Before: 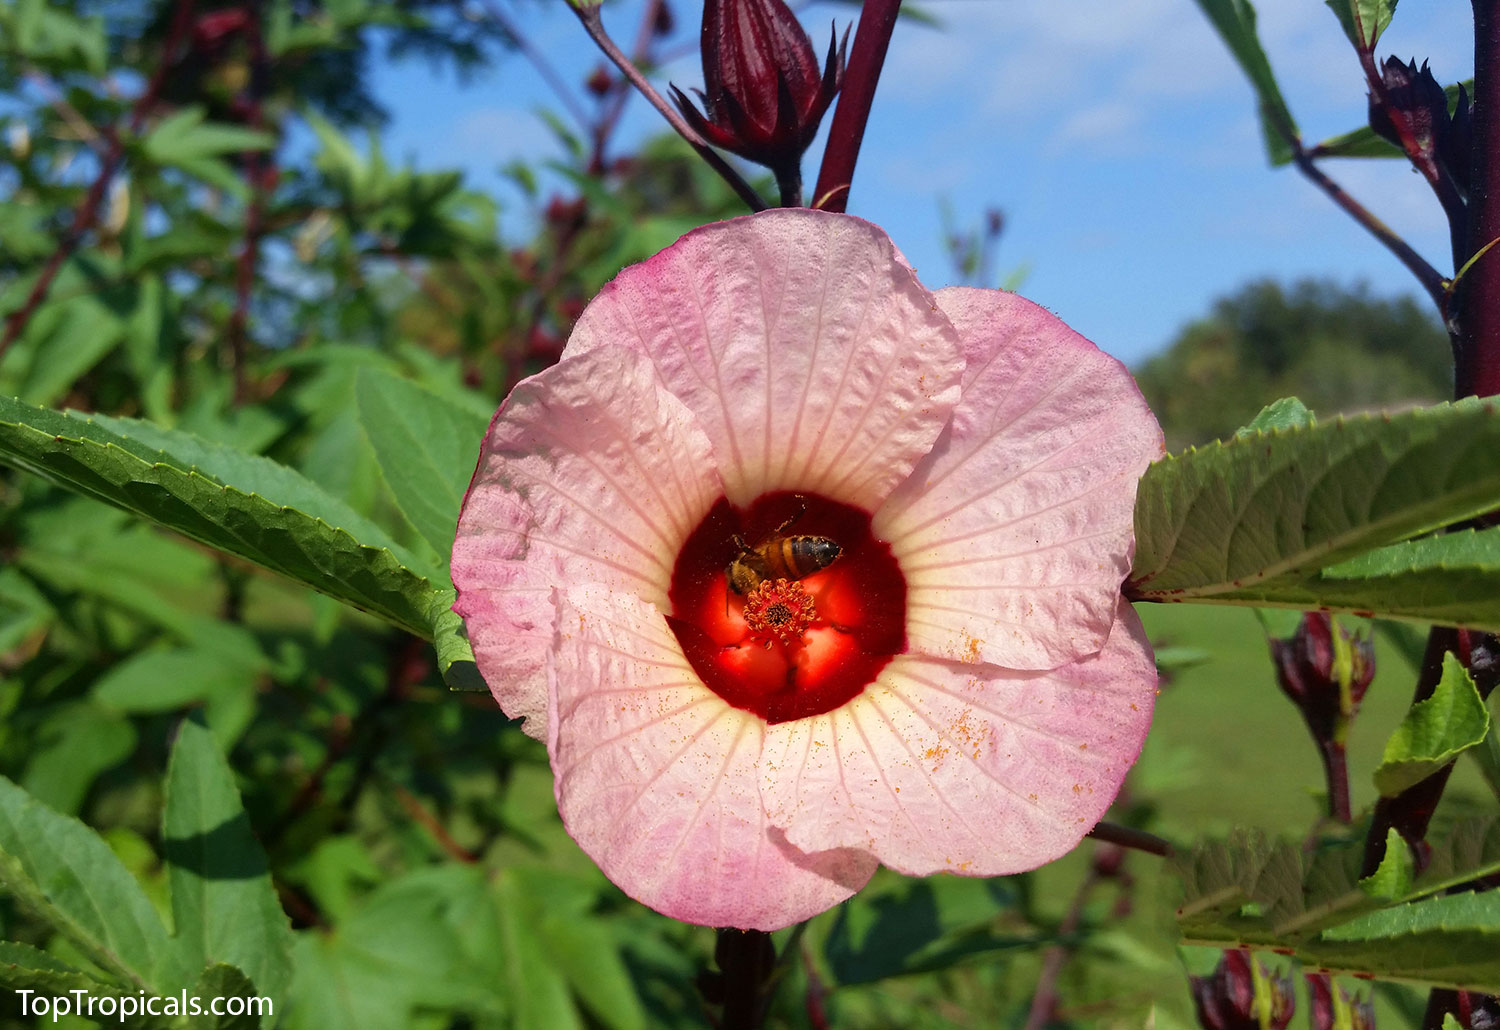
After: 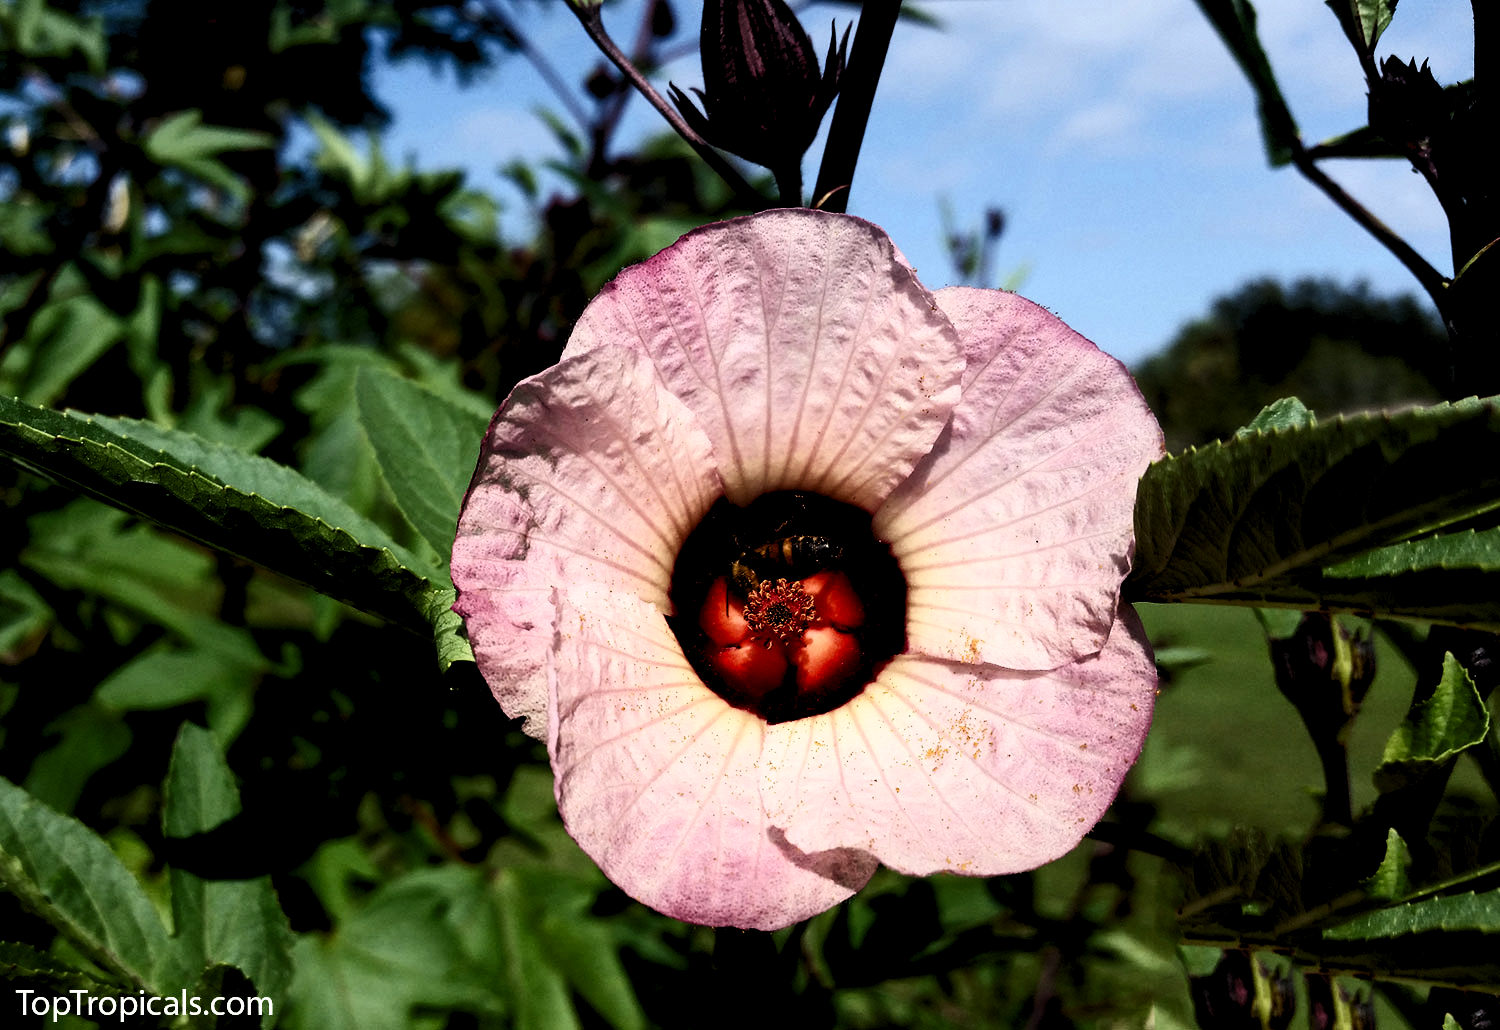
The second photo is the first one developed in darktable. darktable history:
exposure: exposure -0.494 EV, compensate exposure bias true, compensate highlight preservation false
levels: levels [0.073, 0.497, 0.972]
contrast brightness saturation: contrast 0.501, saturation -0.082
